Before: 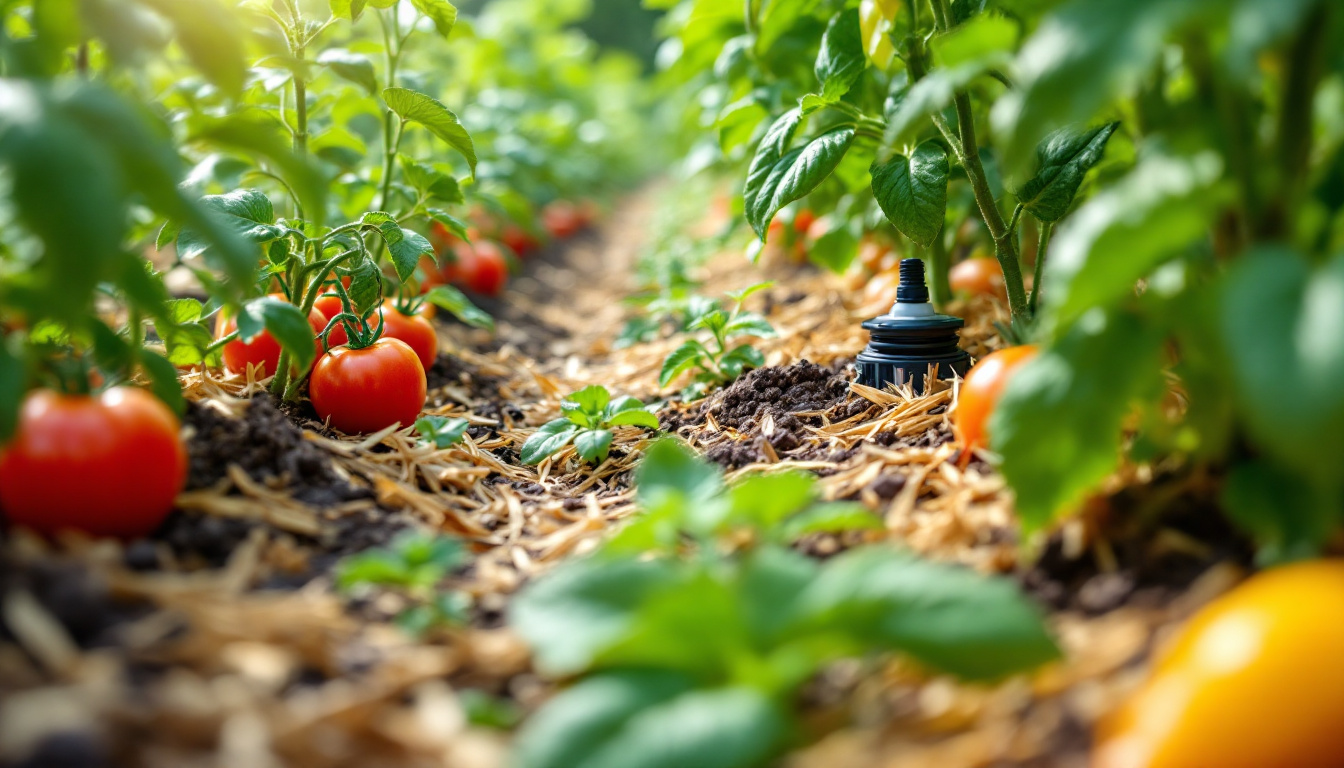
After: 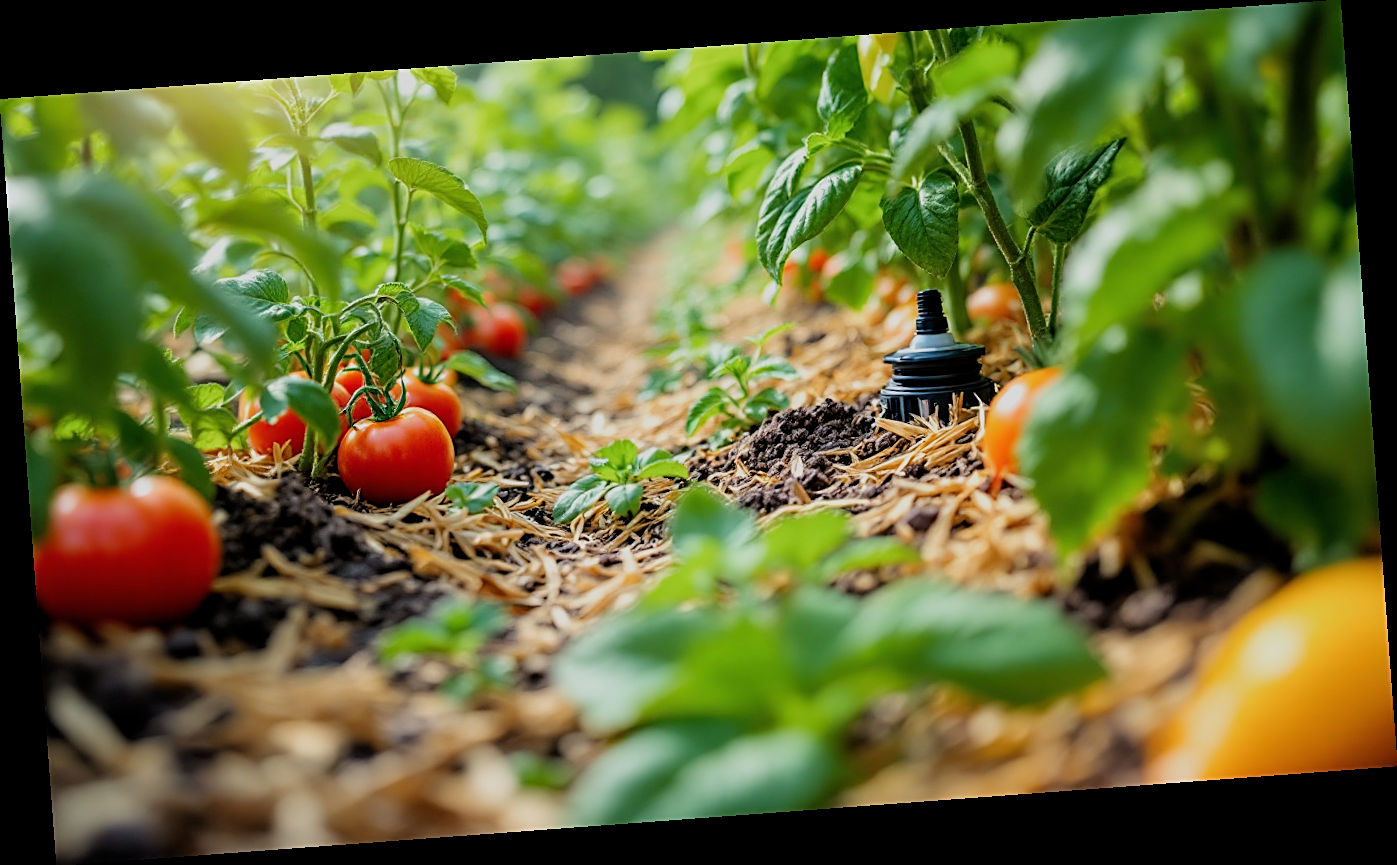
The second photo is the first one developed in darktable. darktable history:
filmic rgb: middle gray luminance 18.42%, black relative exposure -9 EV, white relative exposure 3.75 EV, threshold 6 EV, target black luminance 0%, hardness 4.85, latitude 67.35%, contrast 0.955, highlights saturation mix 20%, shadows ↔ highlights balance 21.36%, add noise in highlights 0, preserve chrominance luminance Y, color science v3 (2019), use custom middle-gray values true, iterations of high-quality reconstruction 0, contrast in highlights soft, enable highlight reconstruction true
rotate and perspective: rotation -4.25°, automatic cropping off
sharpen: amount 0.6
